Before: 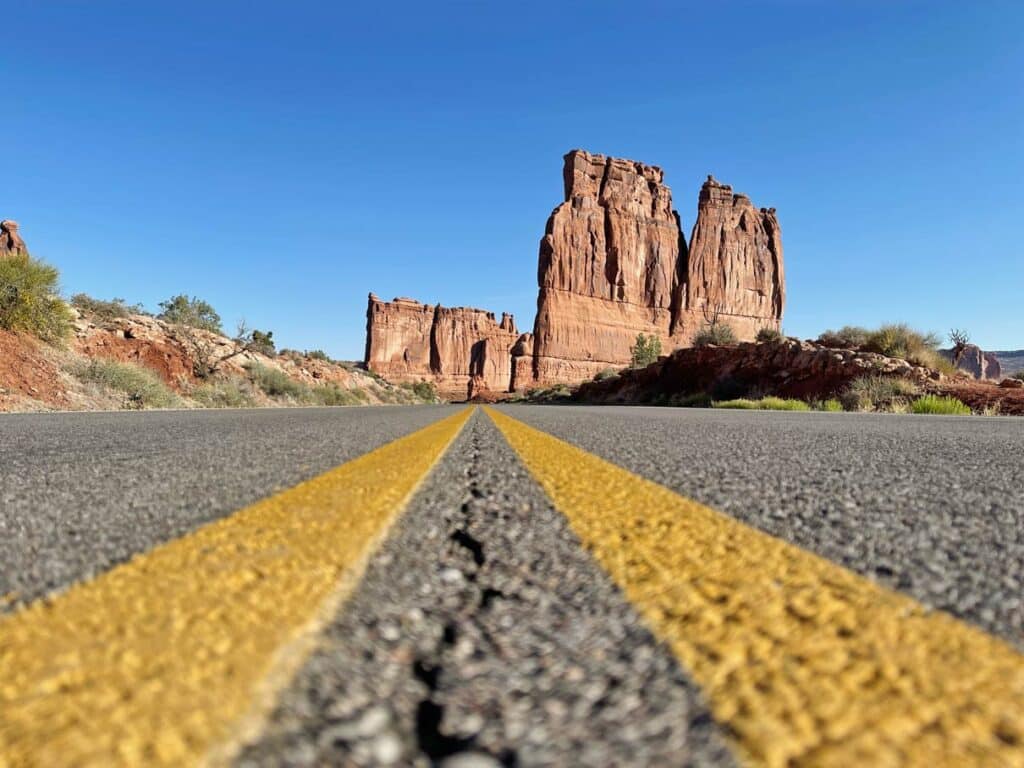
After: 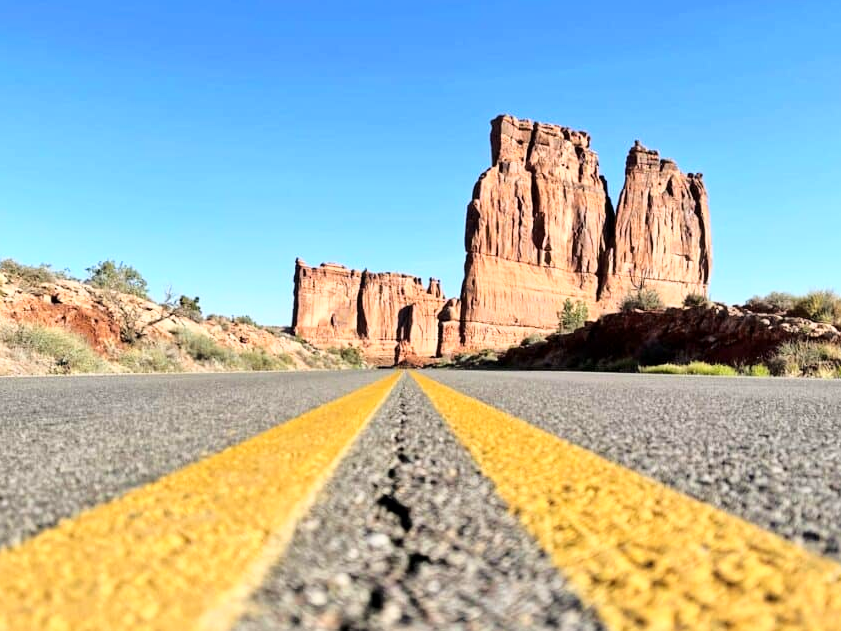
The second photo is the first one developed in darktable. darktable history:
base curve: curves: ch0 [(0, 0) (0.028, 0.03) (0.121, 0.232) (0.46, 0.748) (0.859, 0.968) (1, 1)]
crop and rotate: left 7.196%, top 4.574%, right 10.605%, bottom 13.178%
local contrast: highlights 100%, shadows 100%, detail 120%, midtone range 0.2
white balance: emerald 1
